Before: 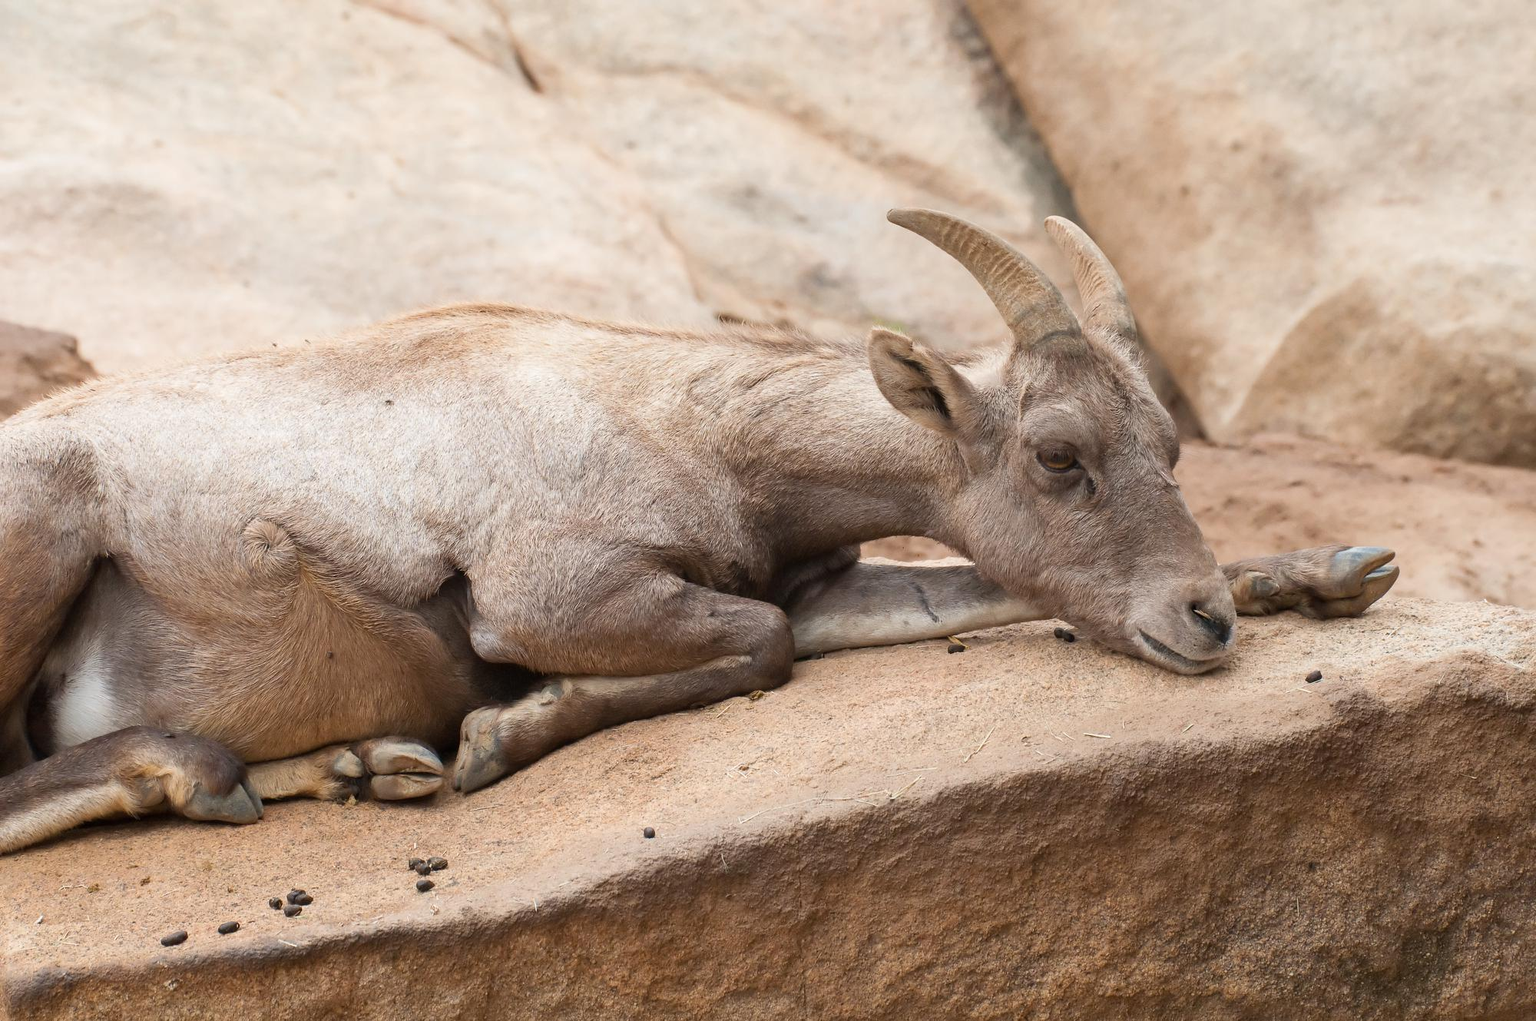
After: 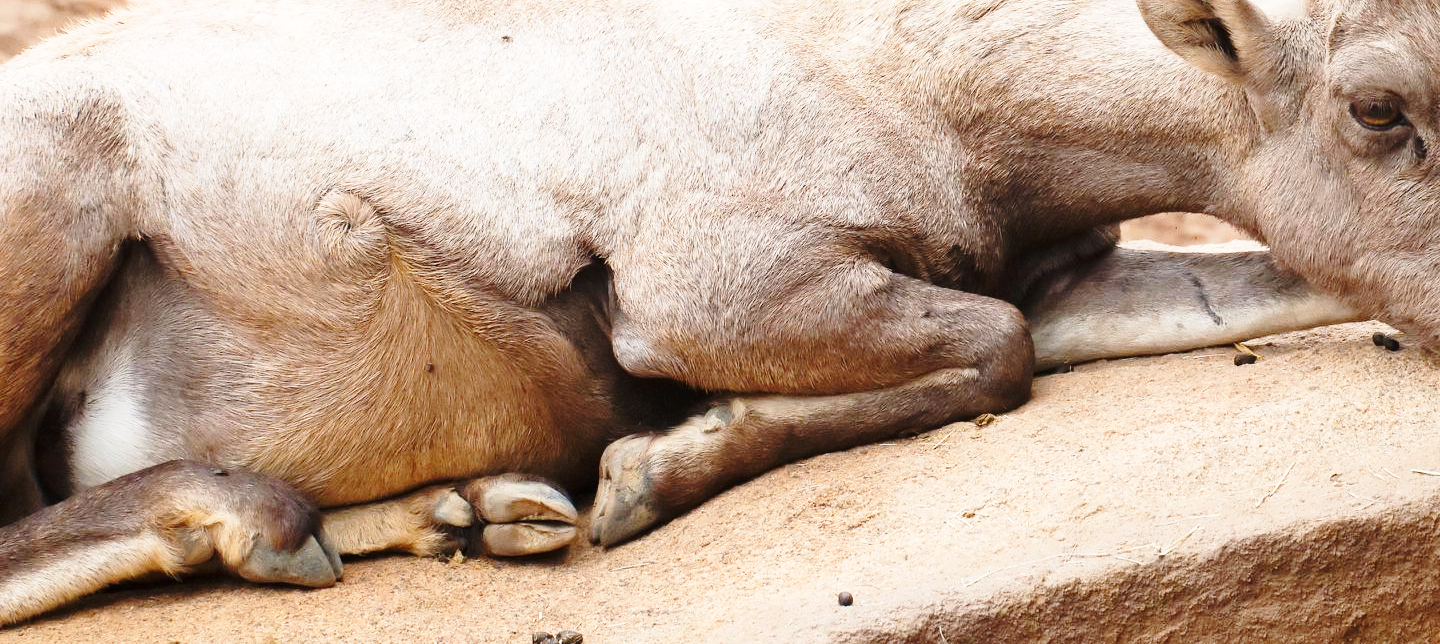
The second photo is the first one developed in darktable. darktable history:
crop: top 36.498%, right 27.964%, bottom 14.995%
base curve: curves: ch0 [(0, 0) (0.036, 0.037) (0.121, 0.228) (0.46, 0.76) (0.859, 0.983) (1, 1)], preserve colors none
